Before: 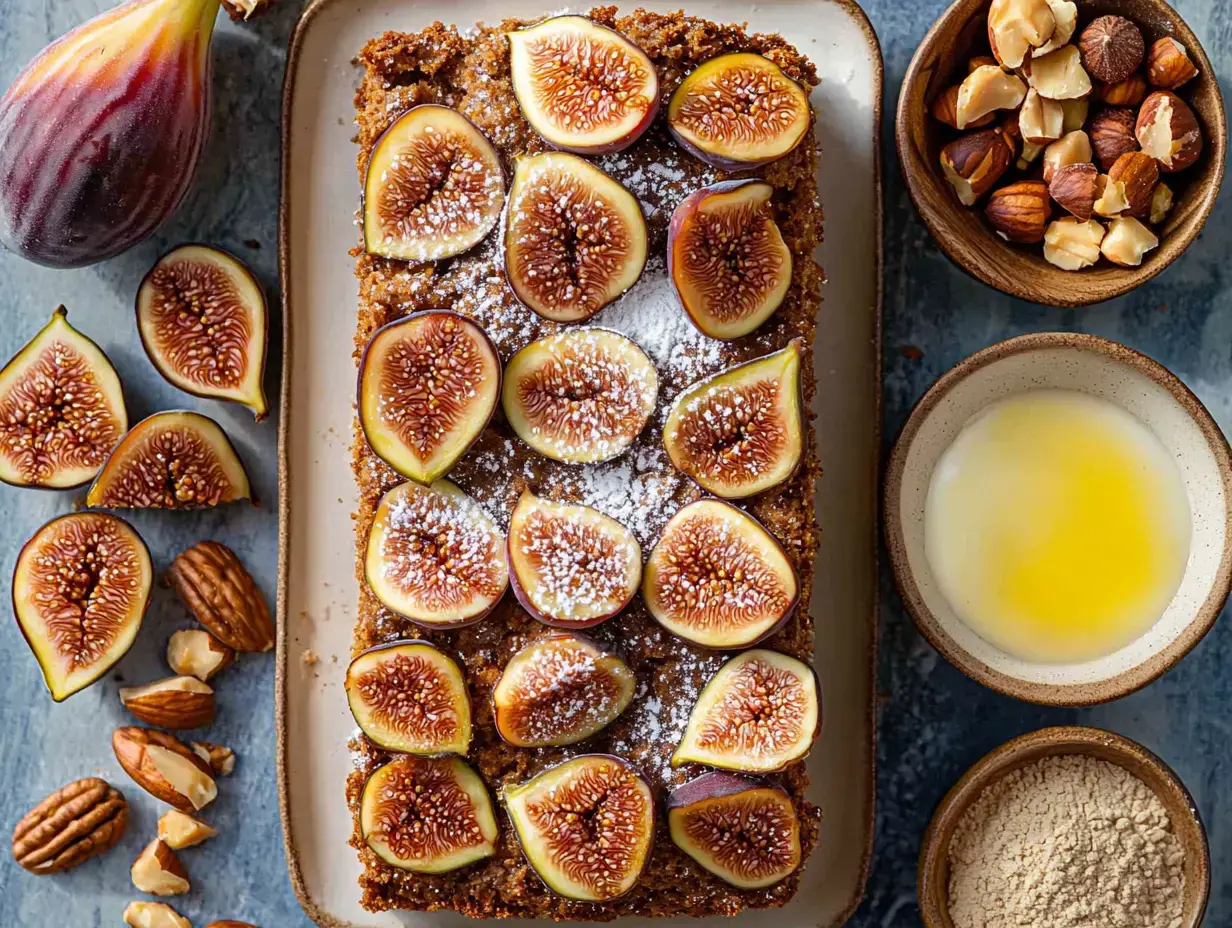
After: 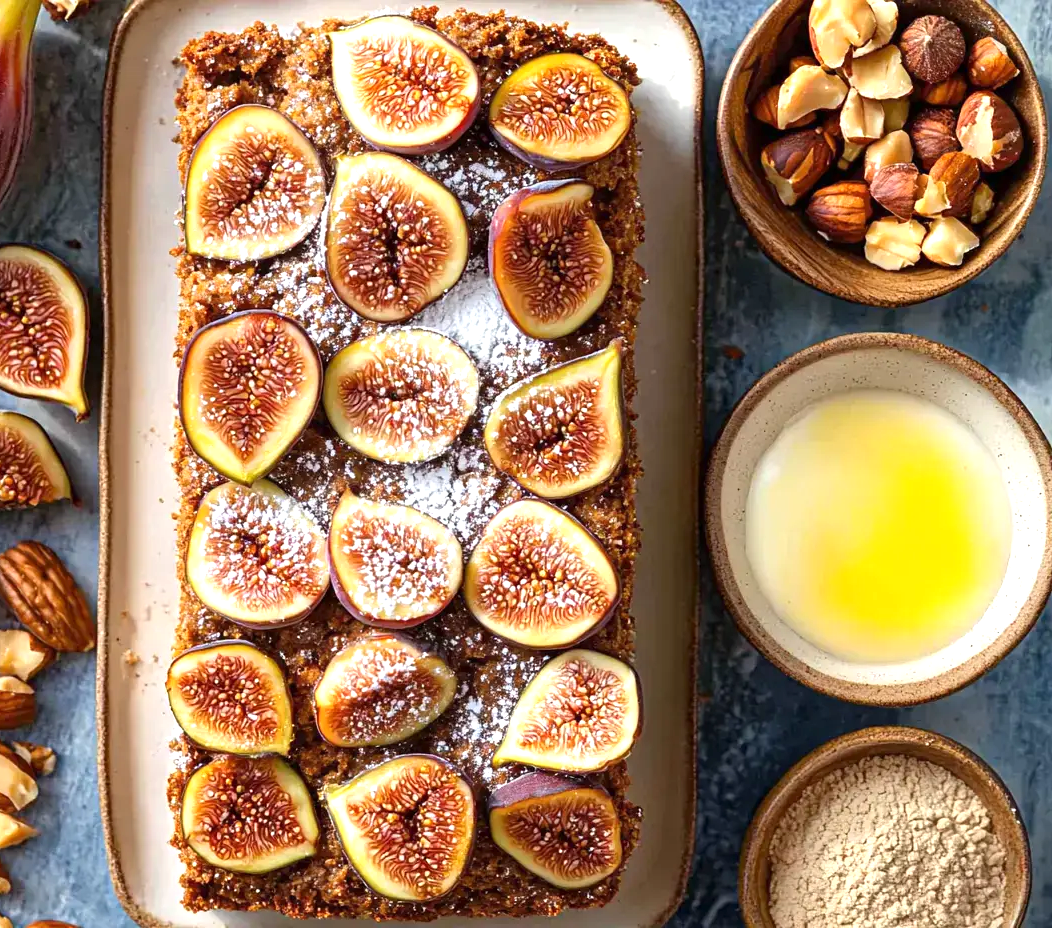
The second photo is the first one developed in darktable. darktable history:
crop and rotate: left 14.584%
exposure: exposure 0.669 EV, compensate highlight preservation false
